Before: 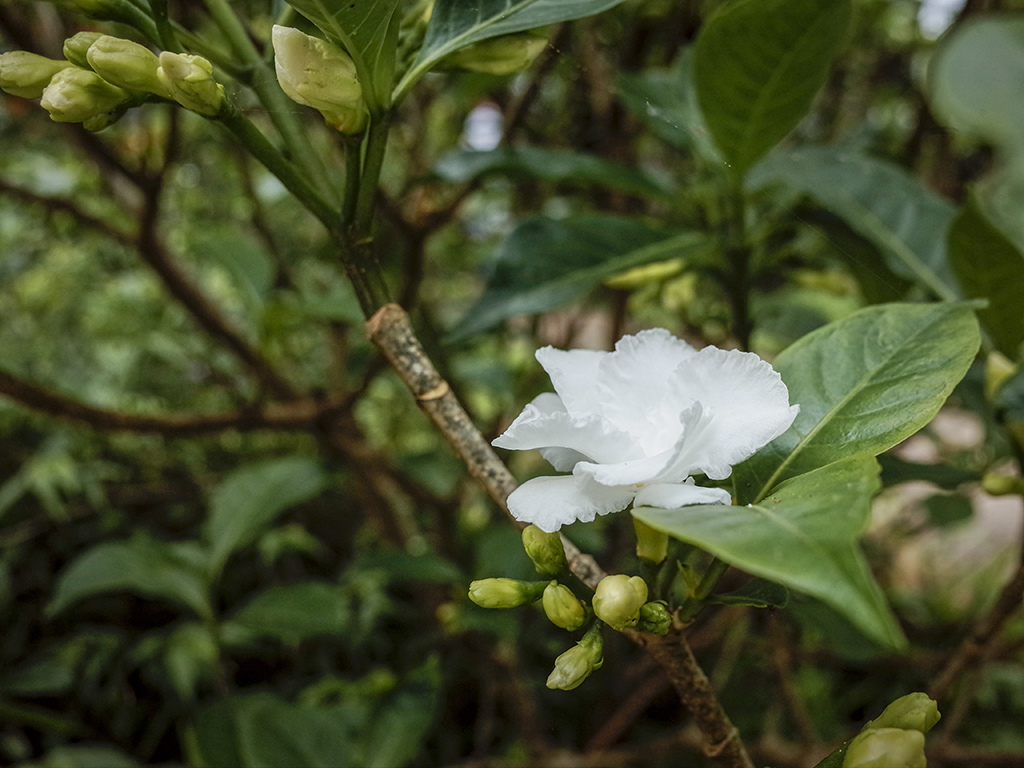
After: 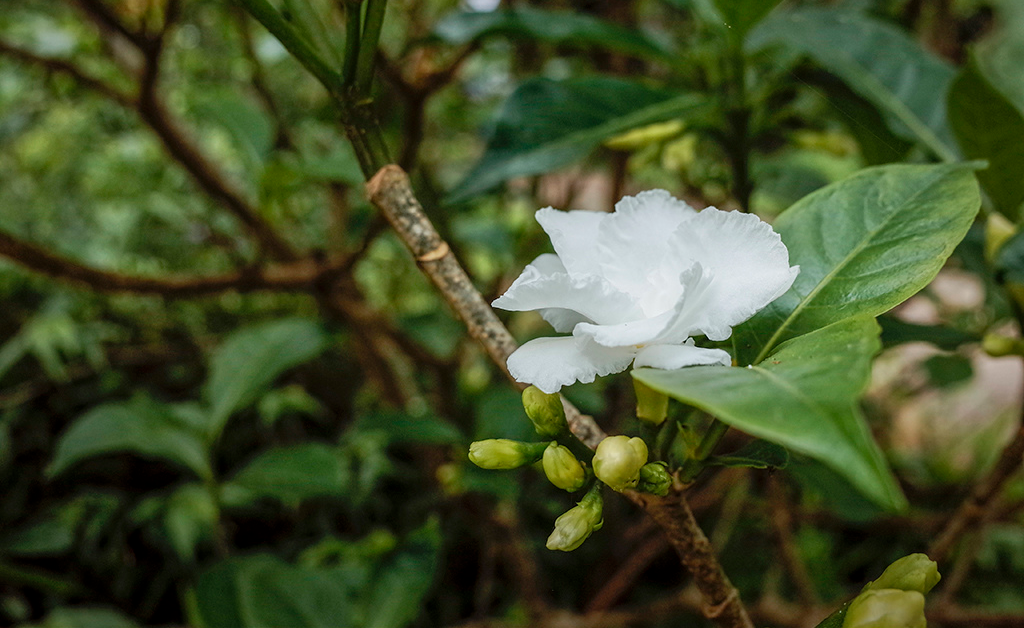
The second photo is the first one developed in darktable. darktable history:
shadows and highlights: shadows 25.44, highlights -24.09
crop and rotate: top 18.226%
